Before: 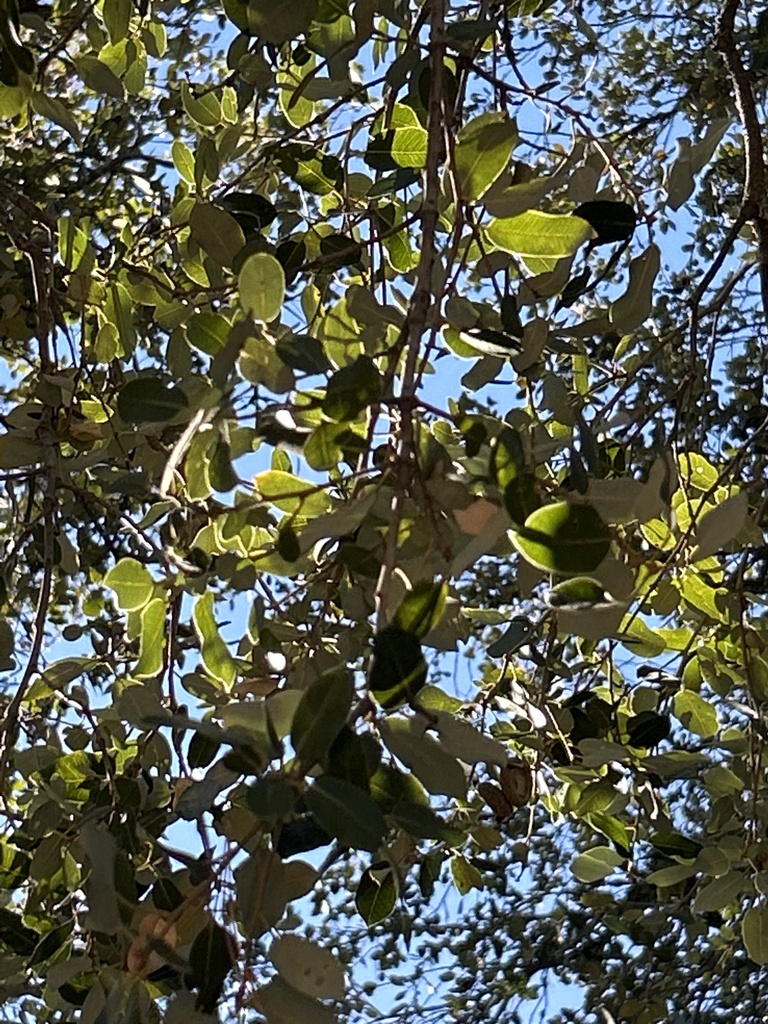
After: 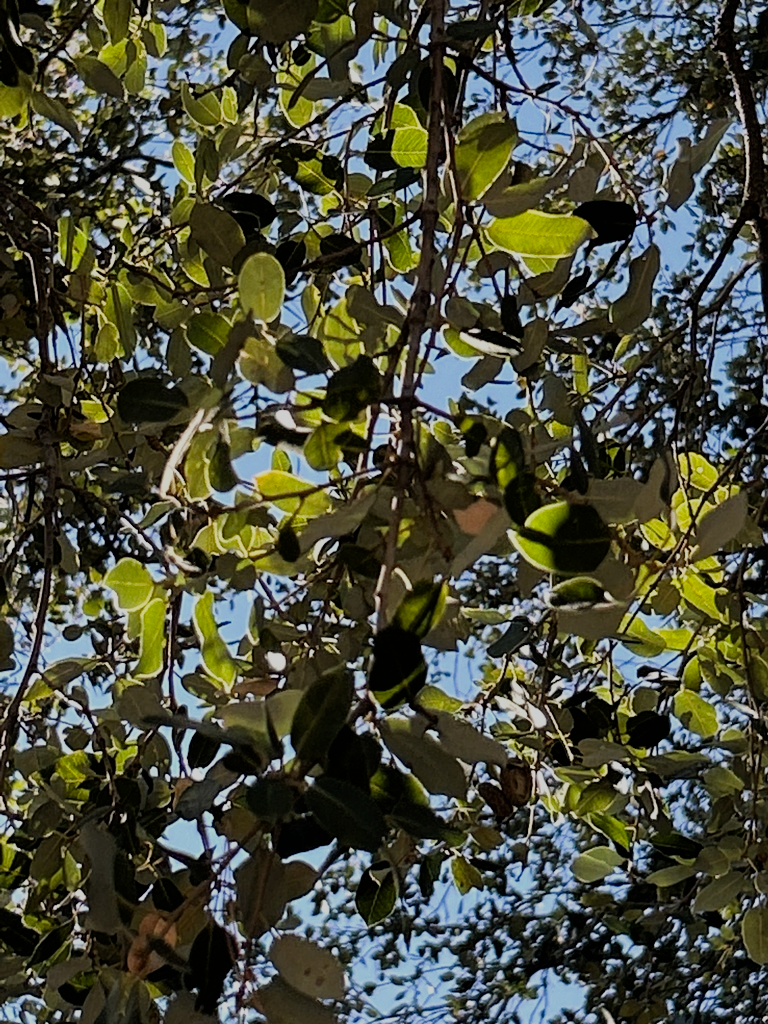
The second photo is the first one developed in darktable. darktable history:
filmic rgb: black relative exposure -7.14 EV, white relative exposure 5.38 EV, threshold 2.98 EV, hardness 3.03, enable highlight reconstruction true
